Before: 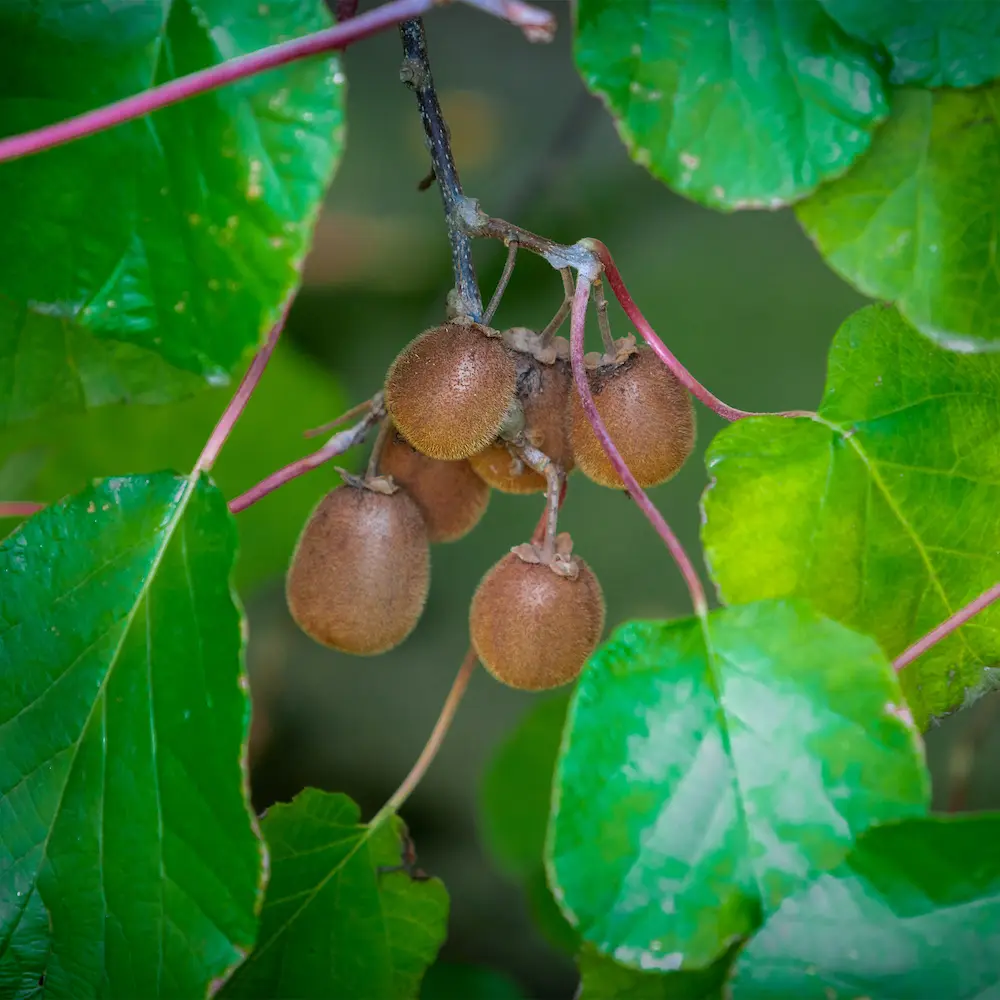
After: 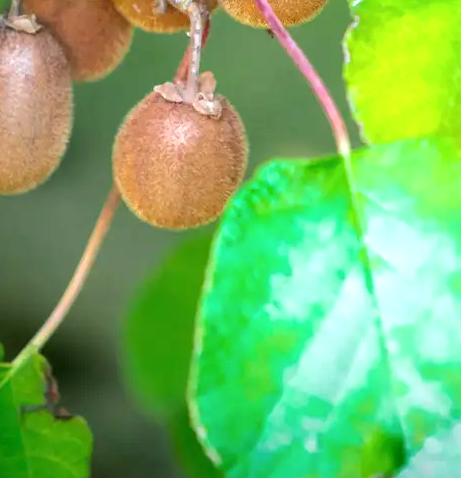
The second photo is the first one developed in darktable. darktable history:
base curve: curves: ch0 [(0, 0) (0.283, 0.295) (1, 1)], preserve colors none
exposure: black level correction 0, exposure 1 EV, compensate exposure bias true, compensate highlight preservation false
crop: left 35.73%, top 46.136%, right 18.09%, bottom 5.986%
